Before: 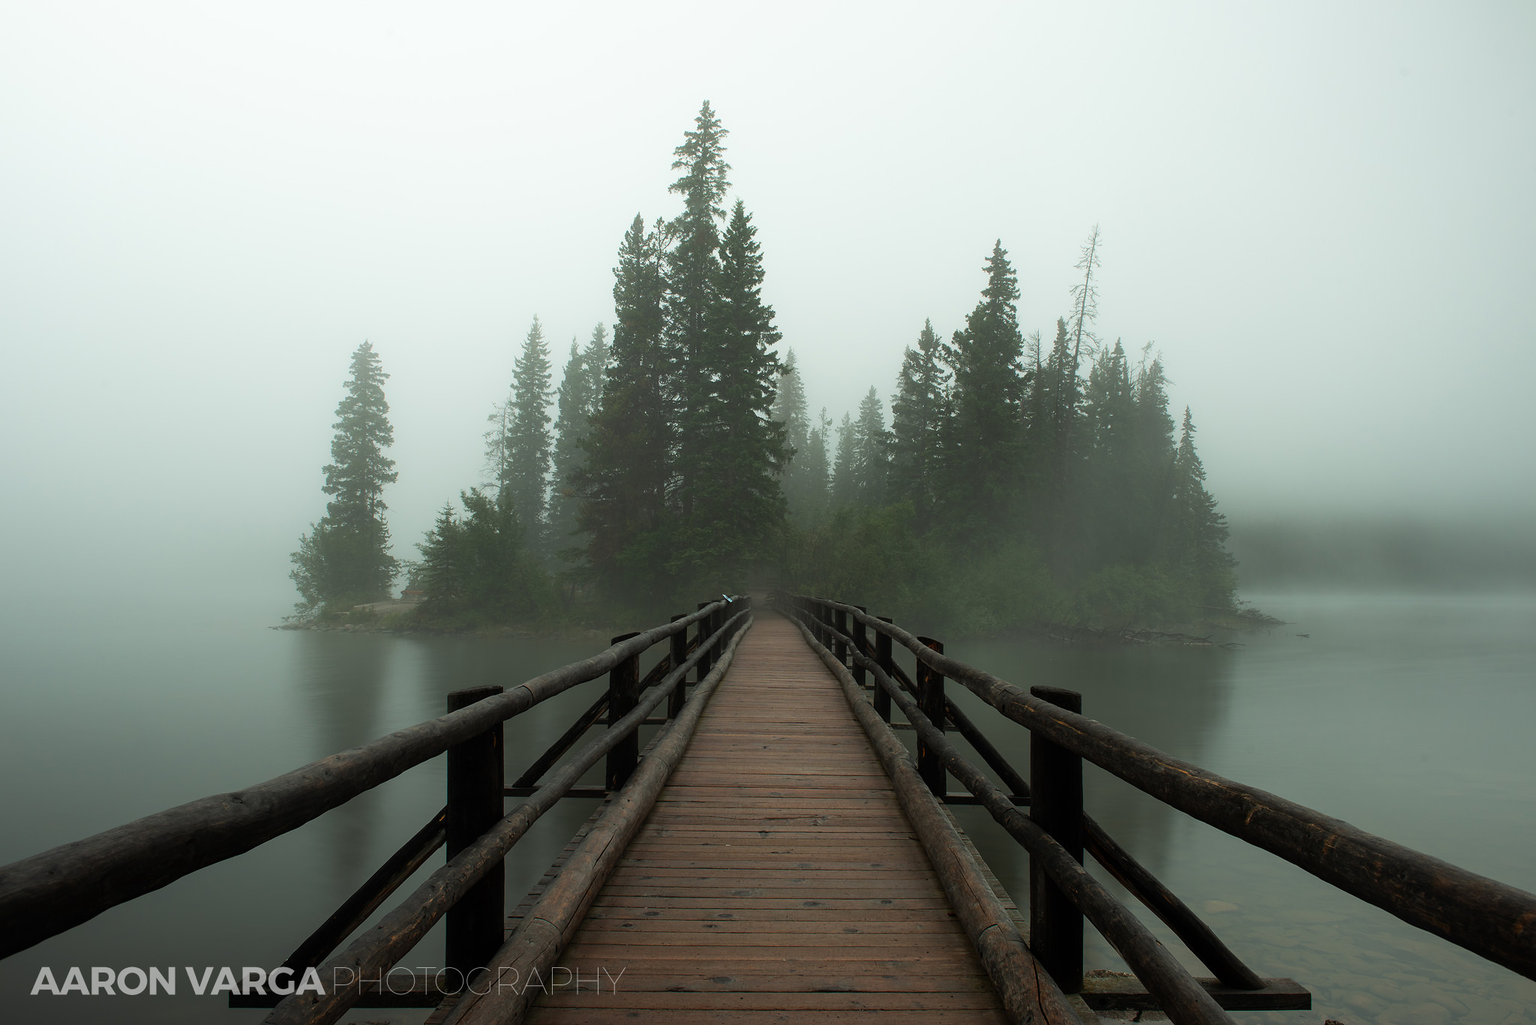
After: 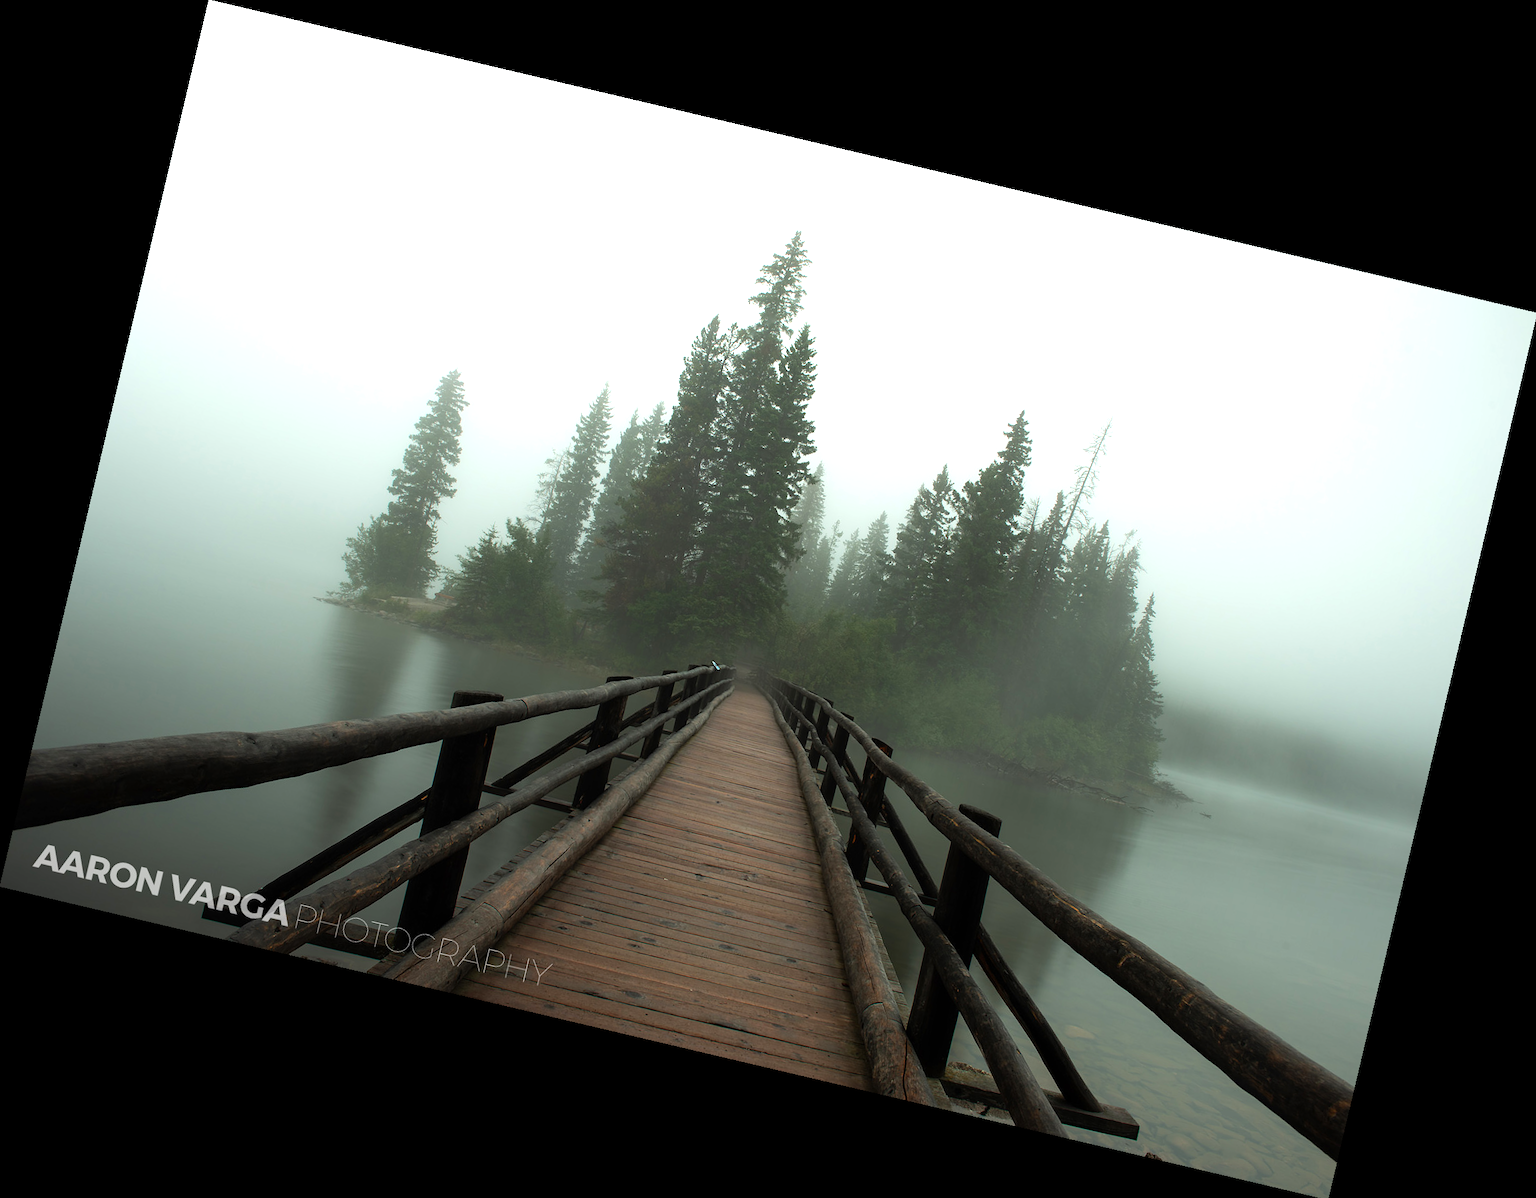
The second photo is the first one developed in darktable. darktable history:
levels: levels [0, 0.43, 0.859]
rotate and perspective: rotation 13.27°, automatic cropping off
